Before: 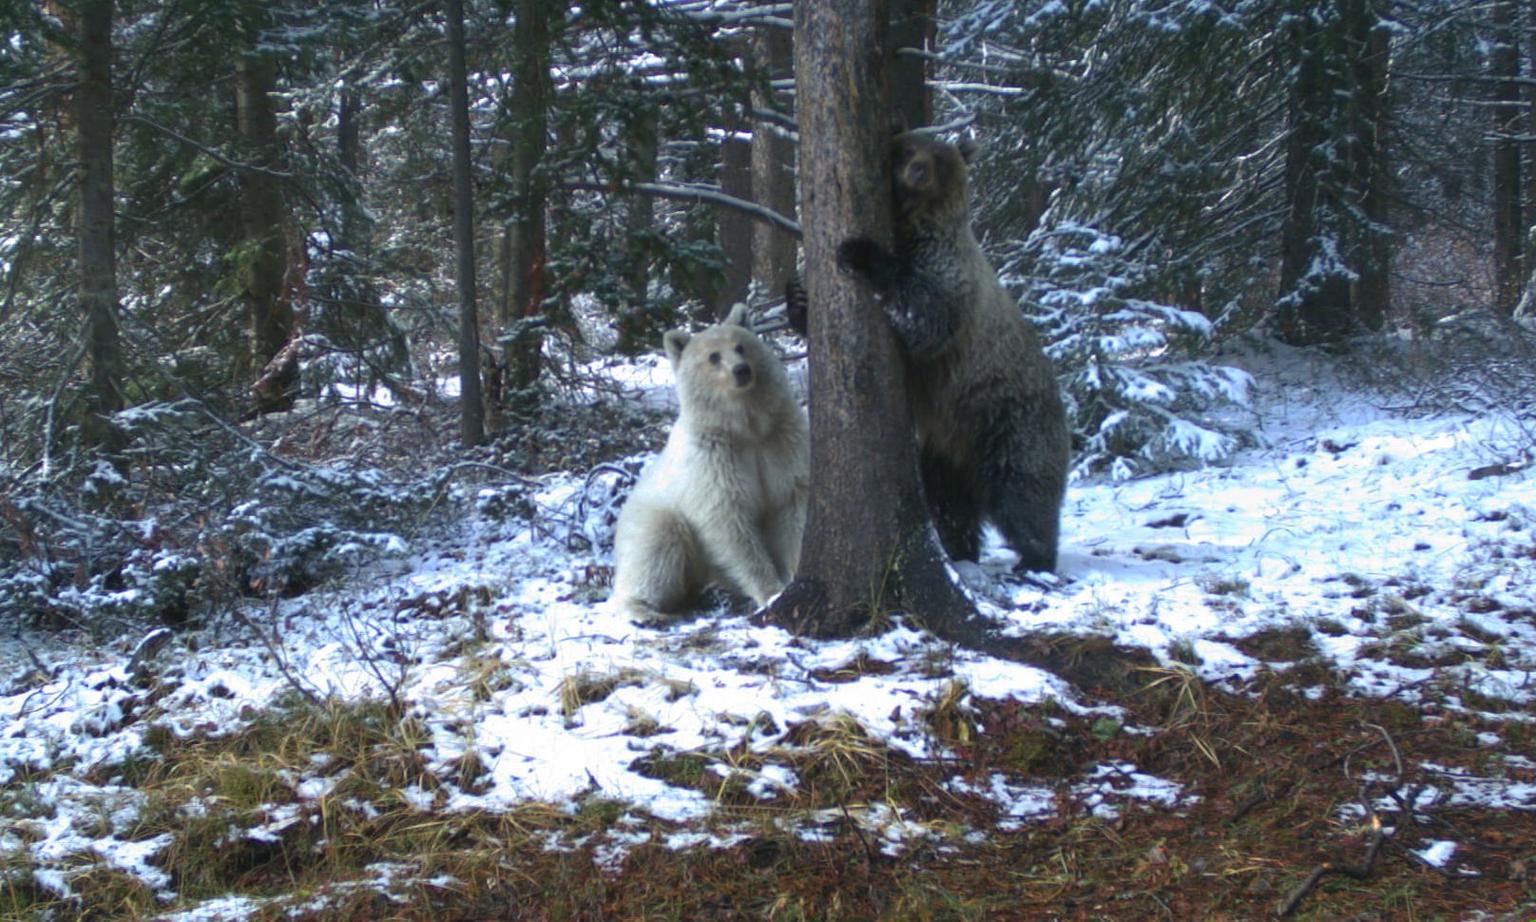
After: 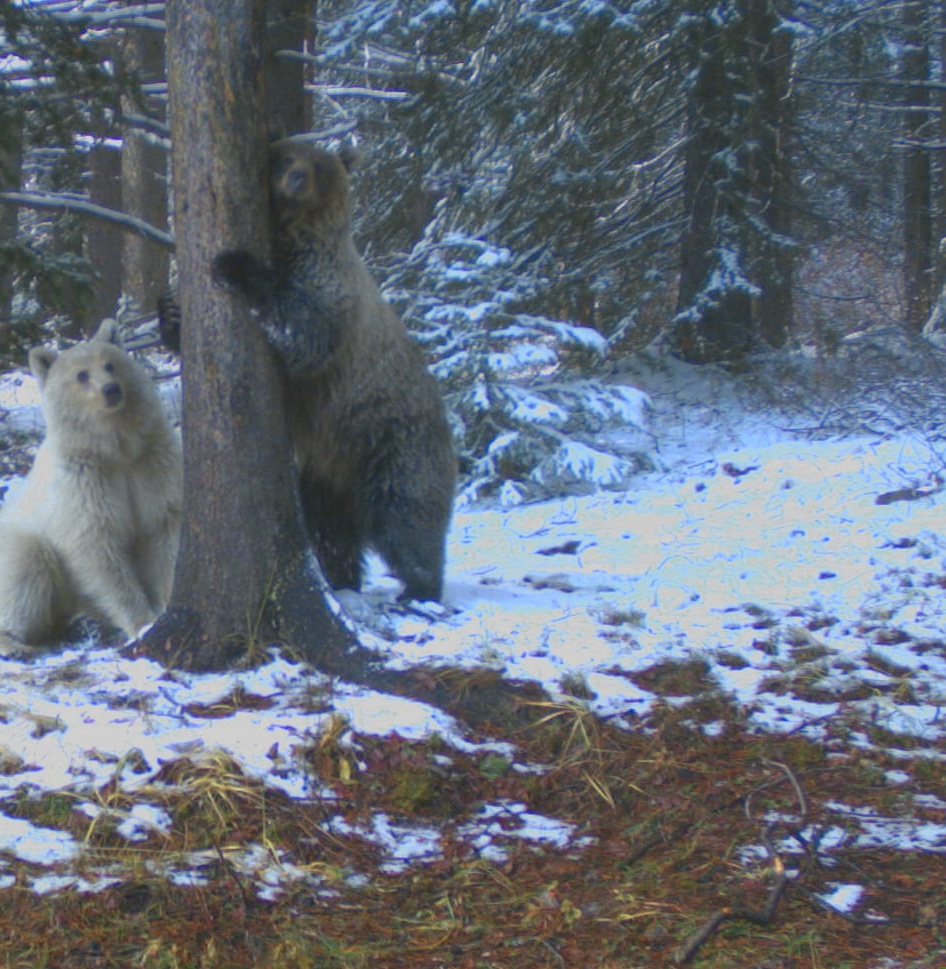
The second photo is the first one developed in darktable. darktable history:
exposure: exposure 0.128 EV, compensate highlight preservation false
crop: left 41.402%
color balance rgb: contrast -30%
color zones: curves: ch0 [(0, 0.485) (0.178, 0.476) (0.261, 0.623) (0.411, 0.403) (0.708, 0.603) (0.934, 0.412)]; ch1 [(0.003, 0.485) (0.149, 0.496) (0.229, 0.584) (0.326, 0.551) (0.484, 0.262) (0.757, 0.643)]
